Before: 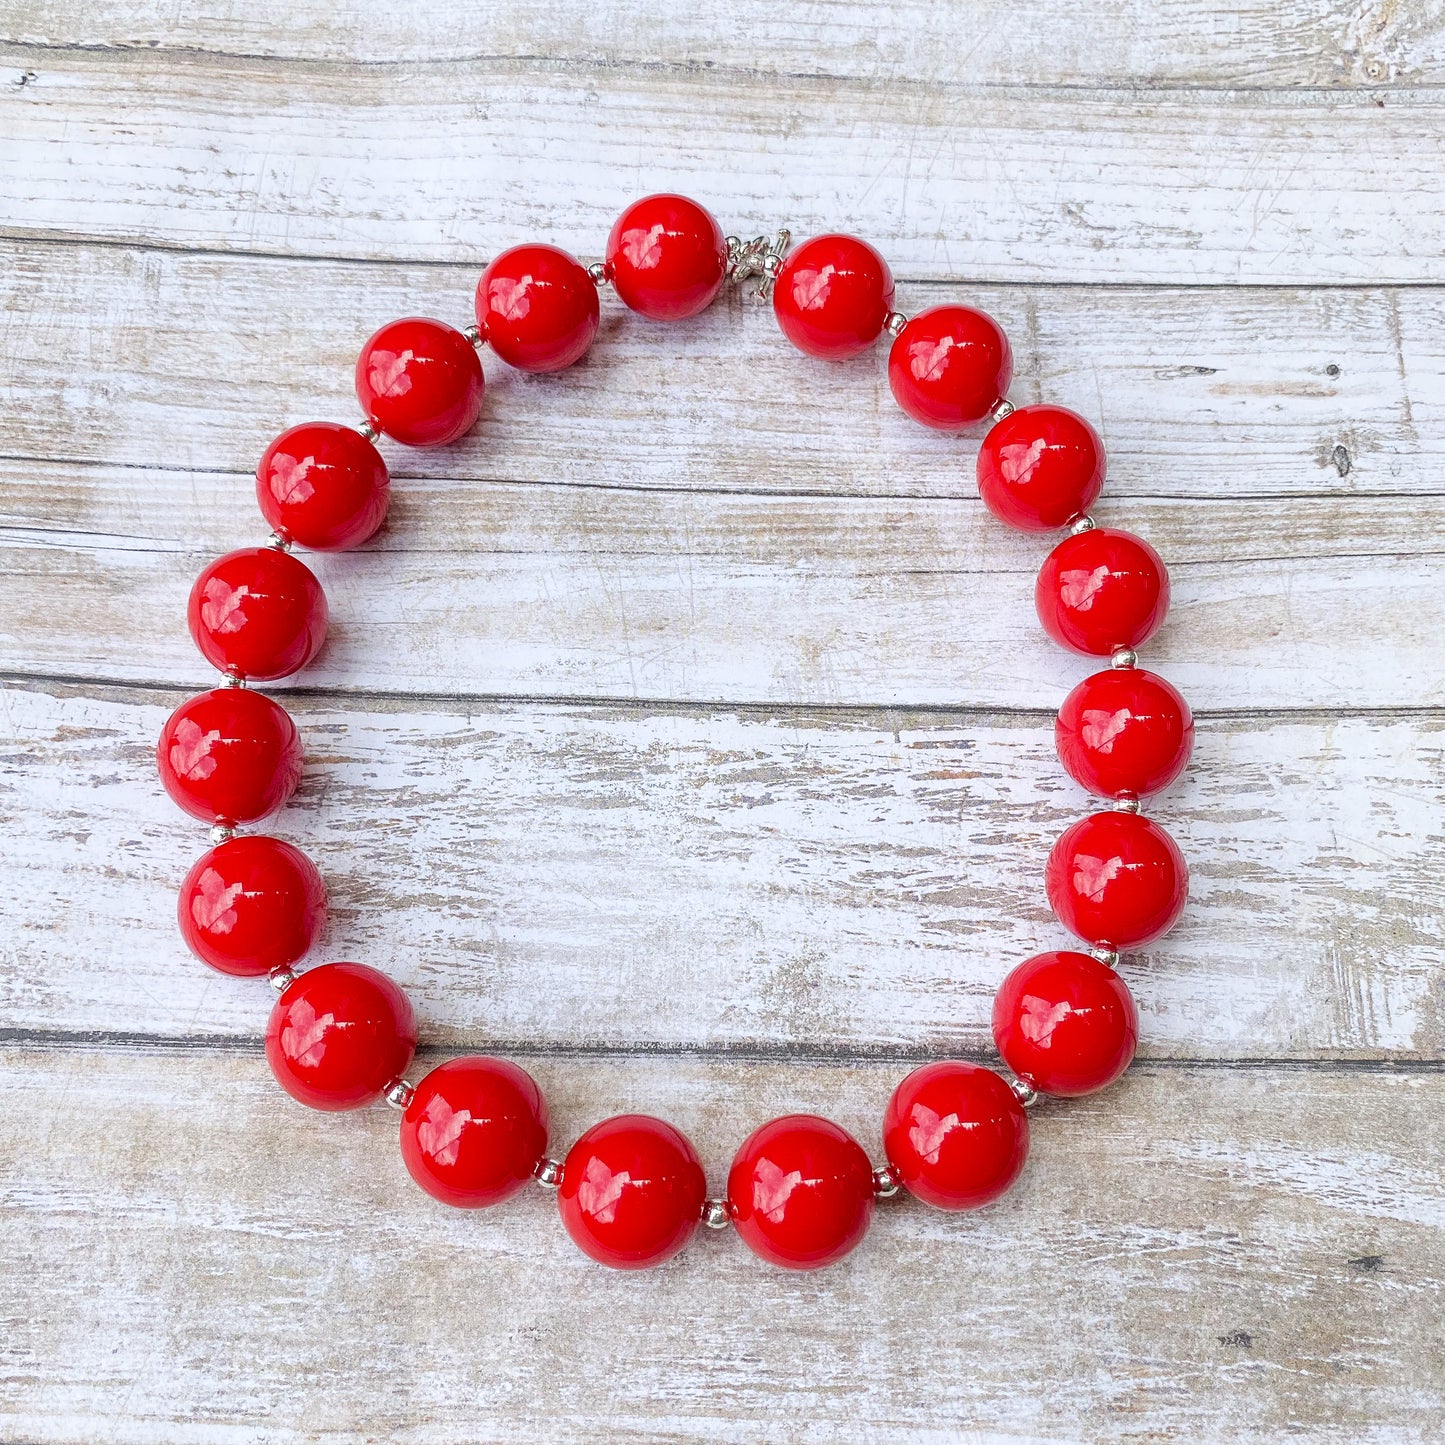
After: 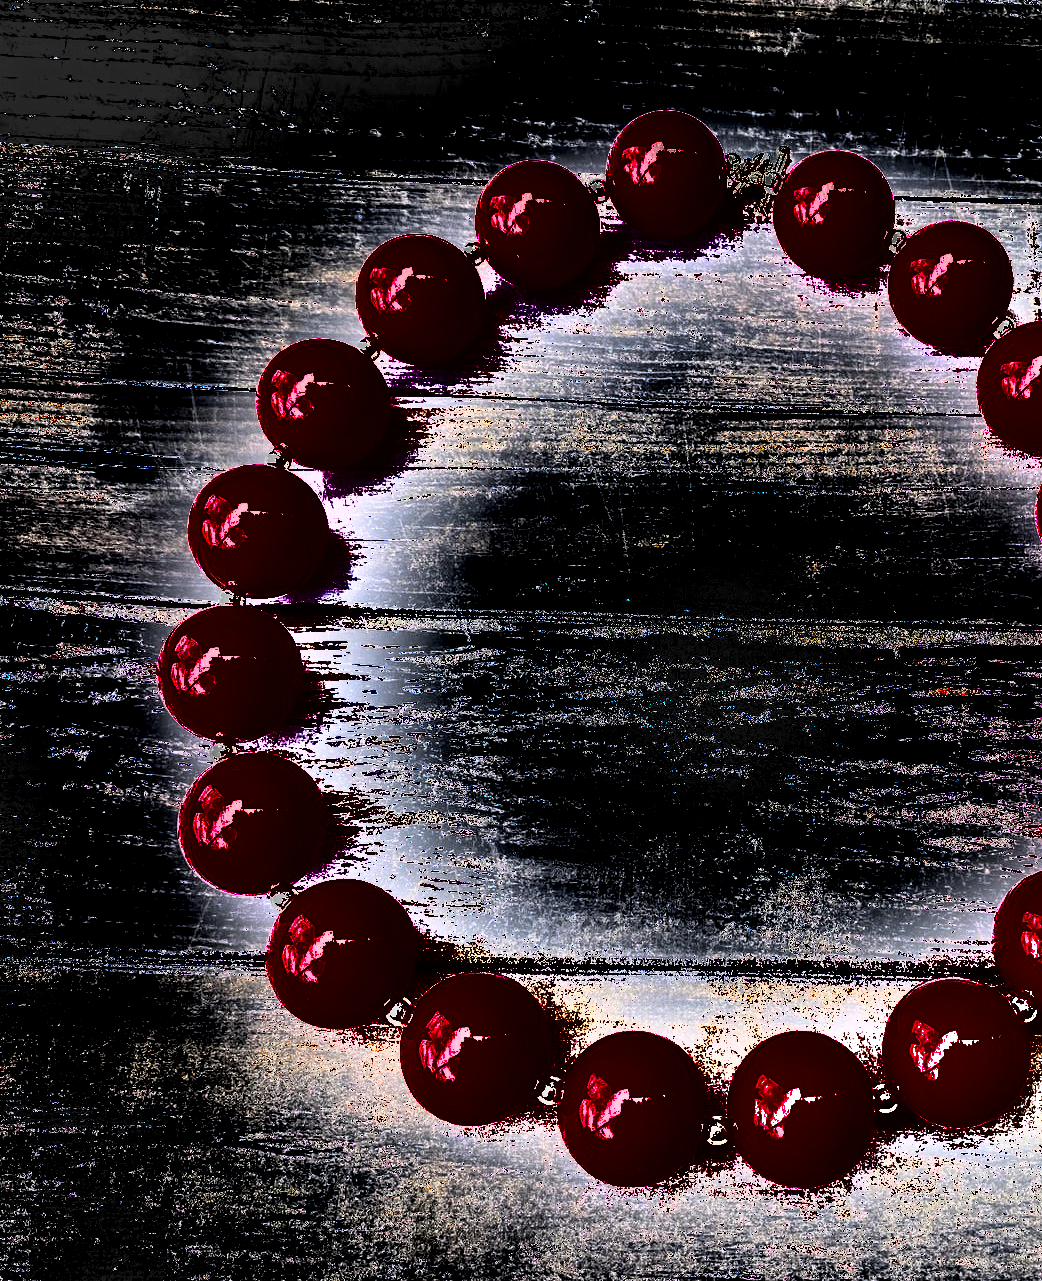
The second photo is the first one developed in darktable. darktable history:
crop: top 5.798%, right 27.85%, bottom 5.494%
shadows and highlights: radius 122.78, shadows 99.98, white point adjustment -2.85, highlights -99.78, soften with gaussian
exposure: black level correction 0, exposure 1.467 EV, compensate highlight preservation false
